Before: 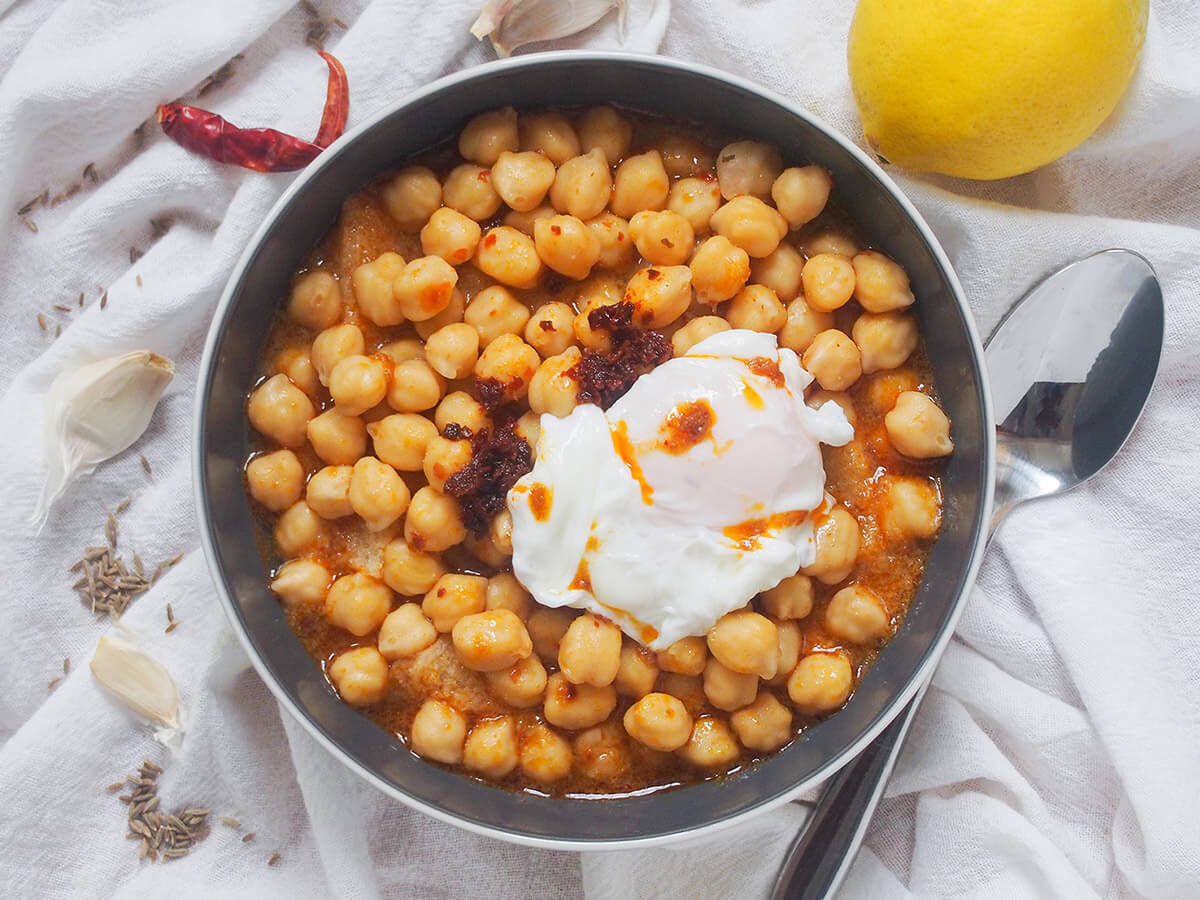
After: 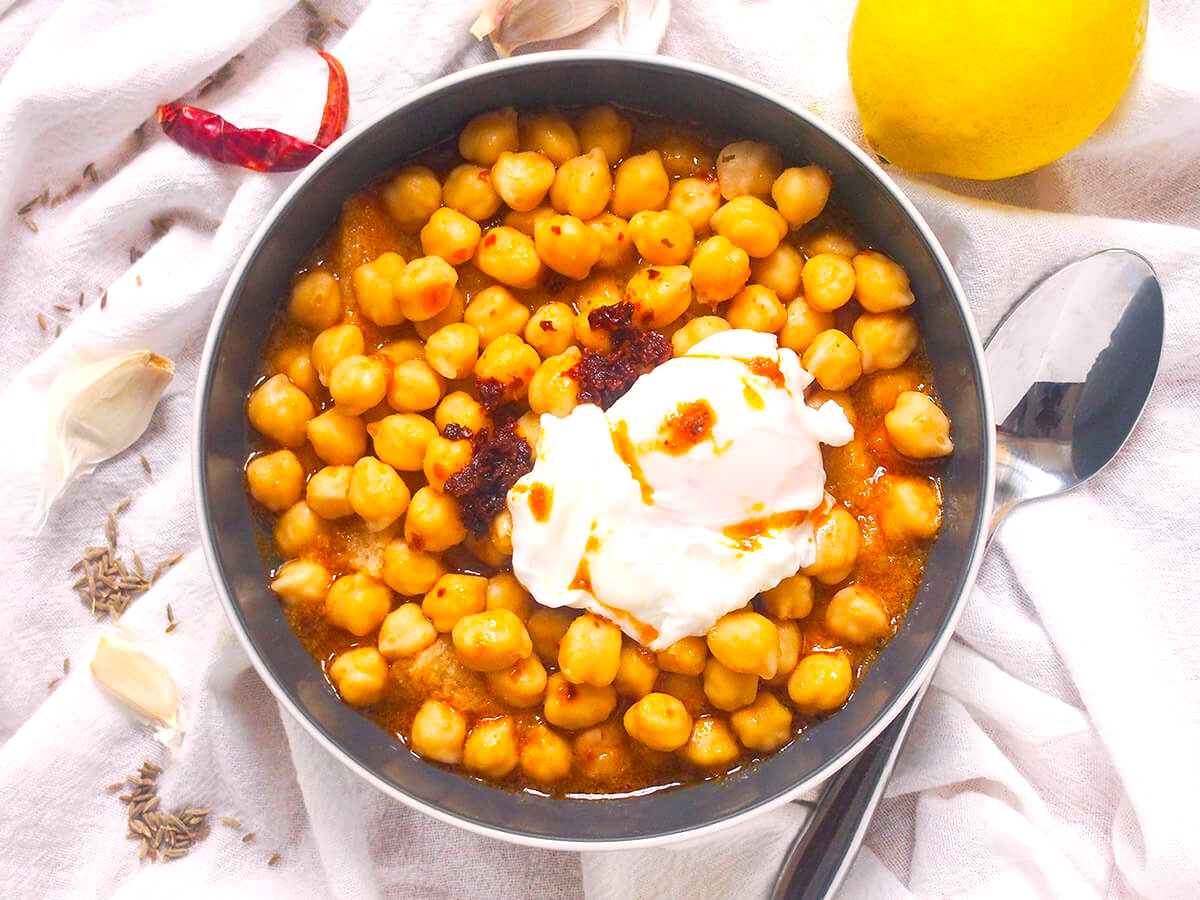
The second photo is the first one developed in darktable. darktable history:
exposure: black level correction 0, exposure 0.5 EV, compensate highlight preservation false
color correction: highlights a* 5.81, highlights b* 4.84
color balance rgb: perceptual saturation grading › global saturation 25%, global vibrance 20%
